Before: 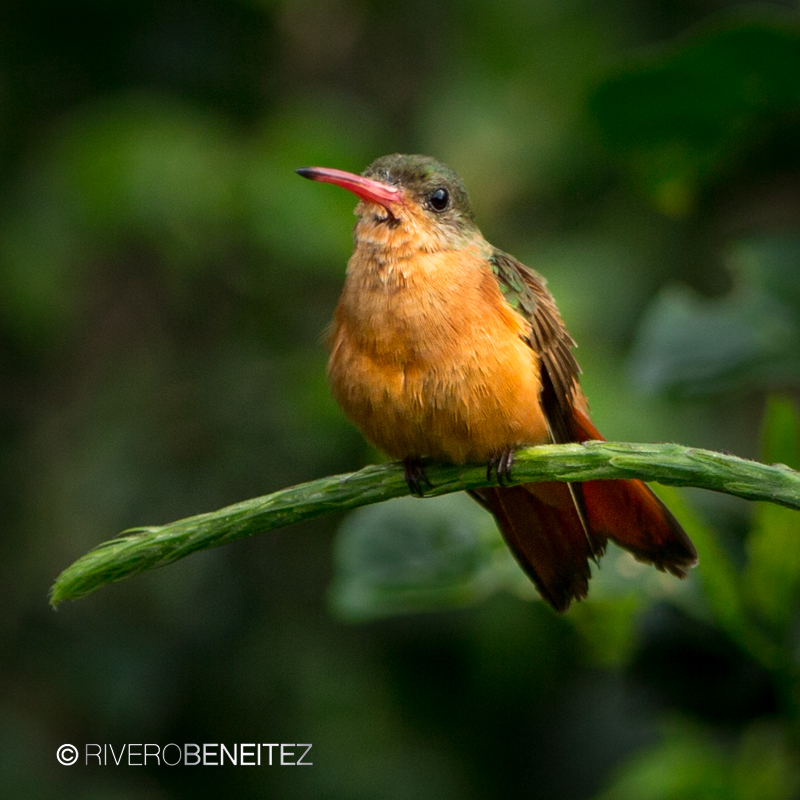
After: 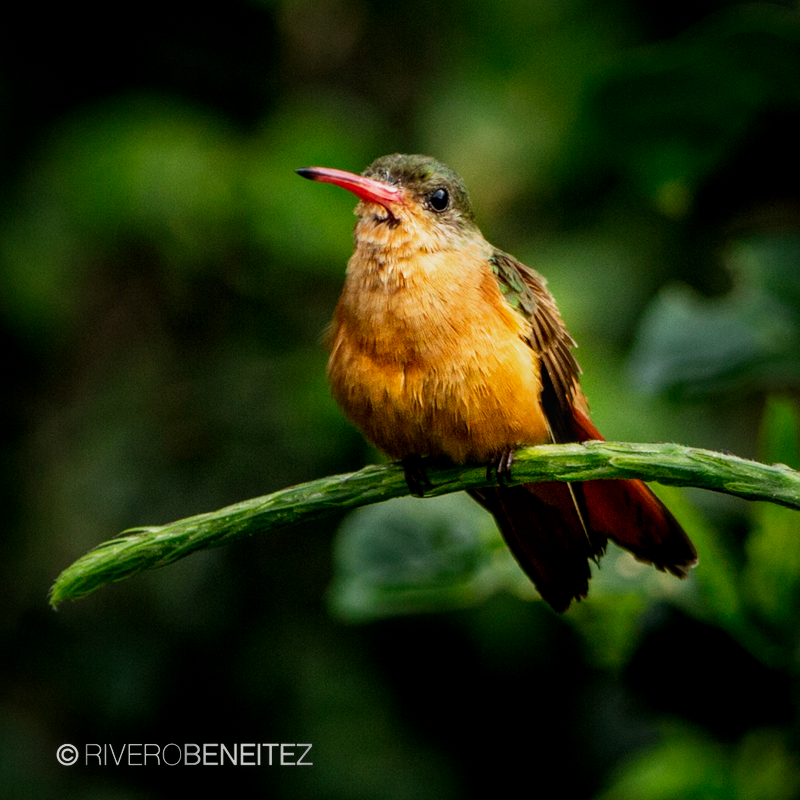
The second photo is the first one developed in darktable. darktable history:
local contrast: on, module defaults
filmic rgb: black relative exposure -16 EV, white relative exposure 5.31 EV, hardness 5.9, contrast 1.25, preserve chrominance no, color science v5 (2021)
